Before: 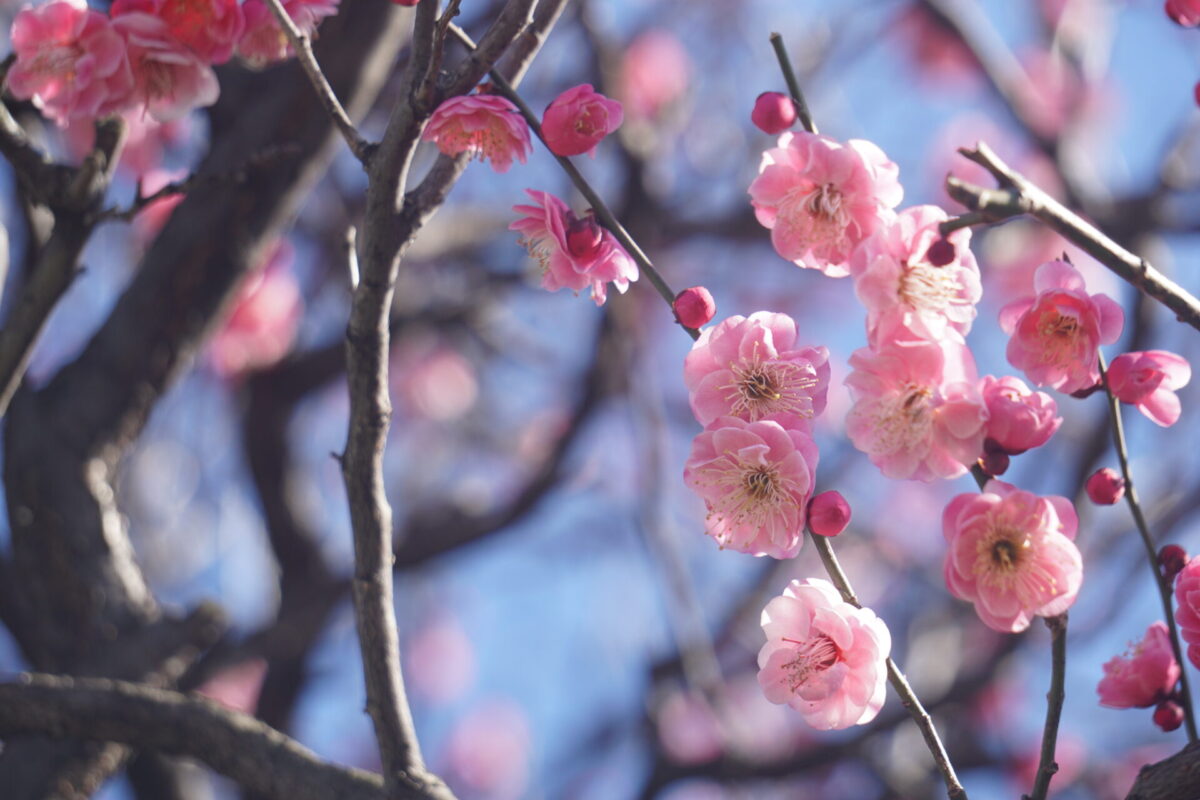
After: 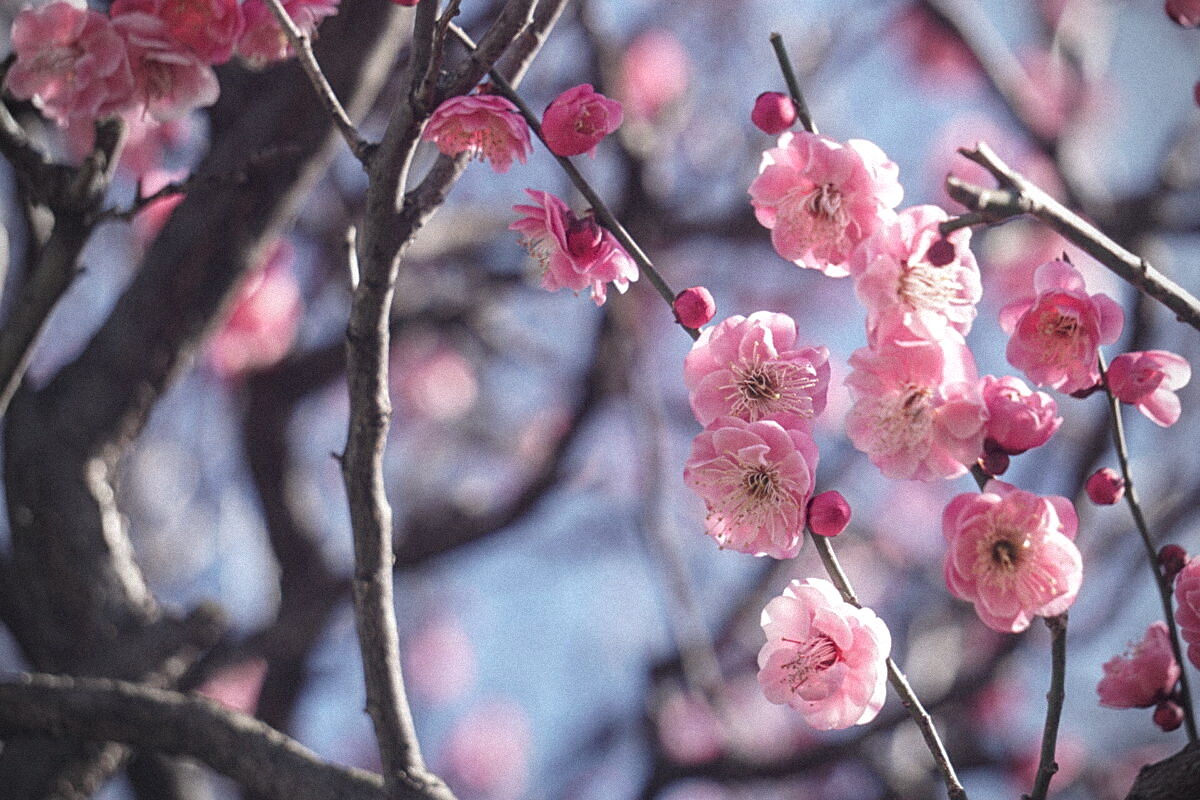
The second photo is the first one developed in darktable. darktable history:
vignetting: on, module defaults
grain: mid-tones bias 0%
local contrast: on, module defaults
color contrast: blue-yellow contrast 0.7
sharpen: on, module defaults
